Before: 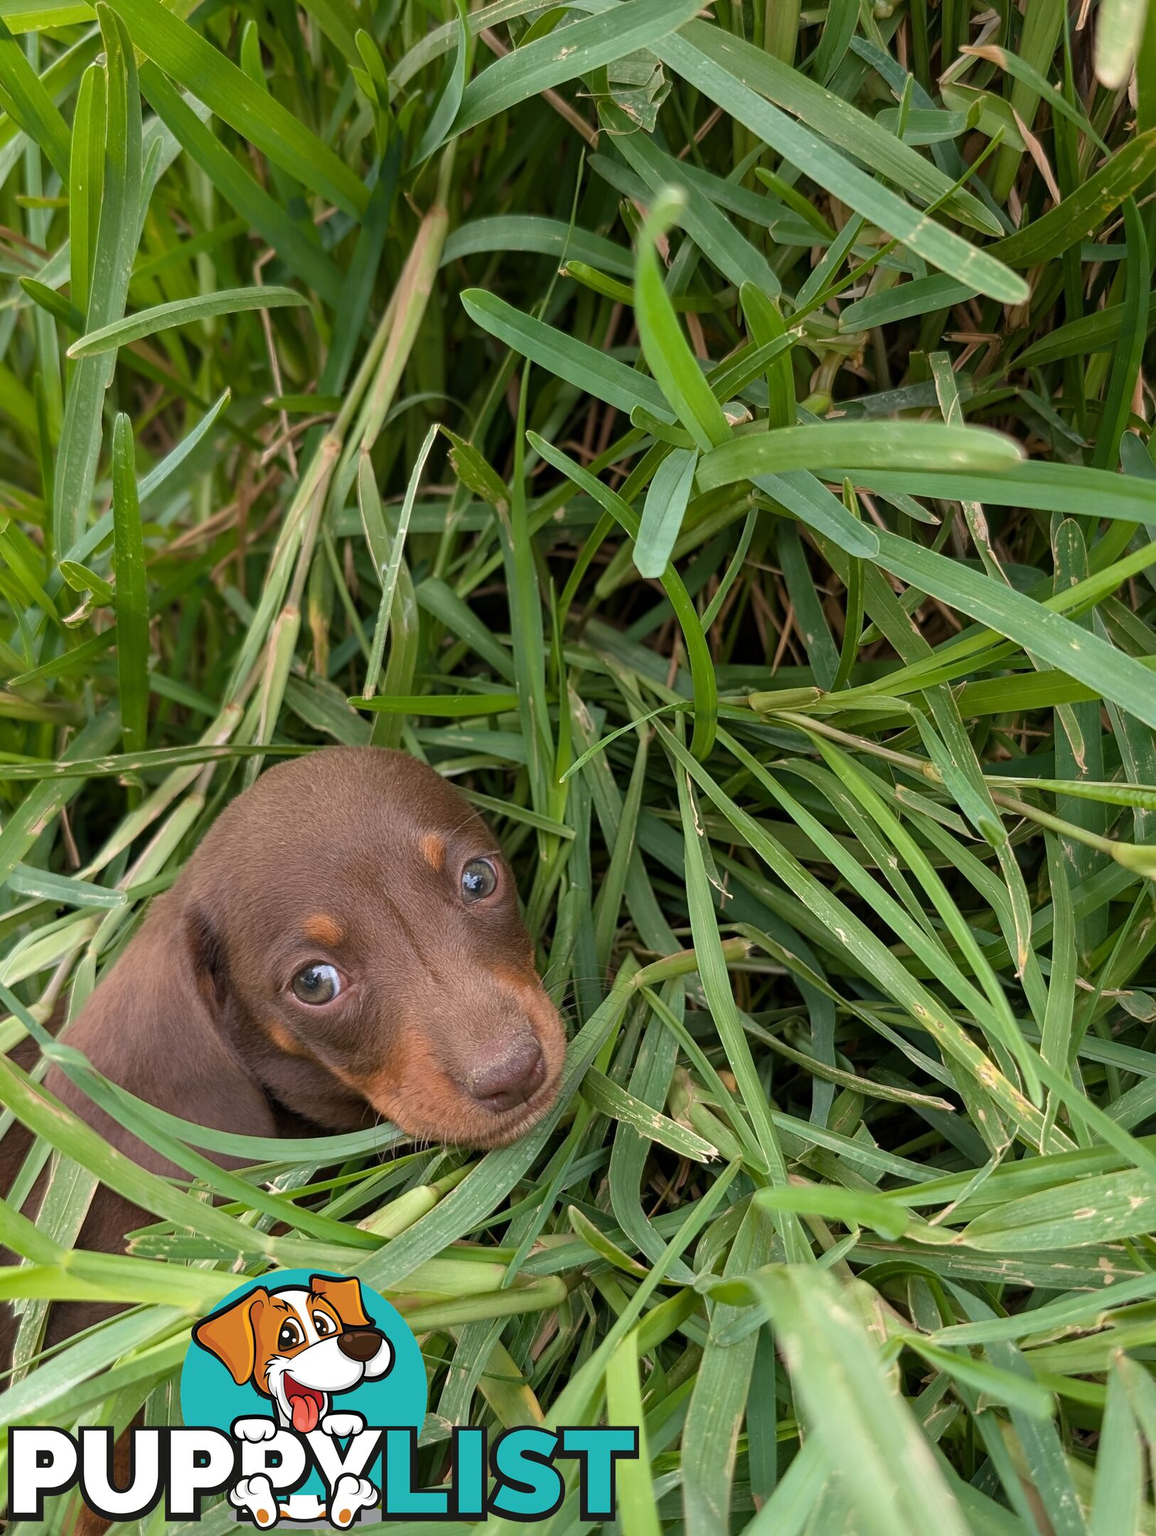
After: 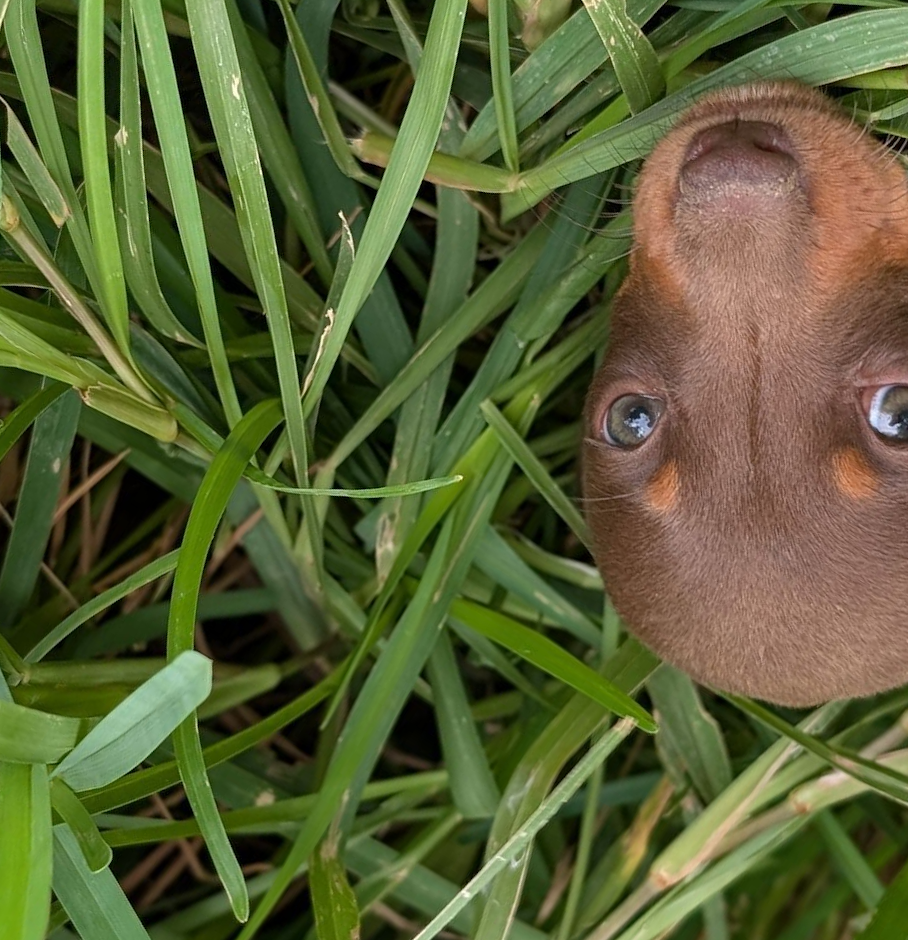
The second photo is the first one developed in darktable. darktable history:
crop and rotate: angle 148.48°, left 9.181%, top 15.567%, right 4.368%, bottom 17.086%
